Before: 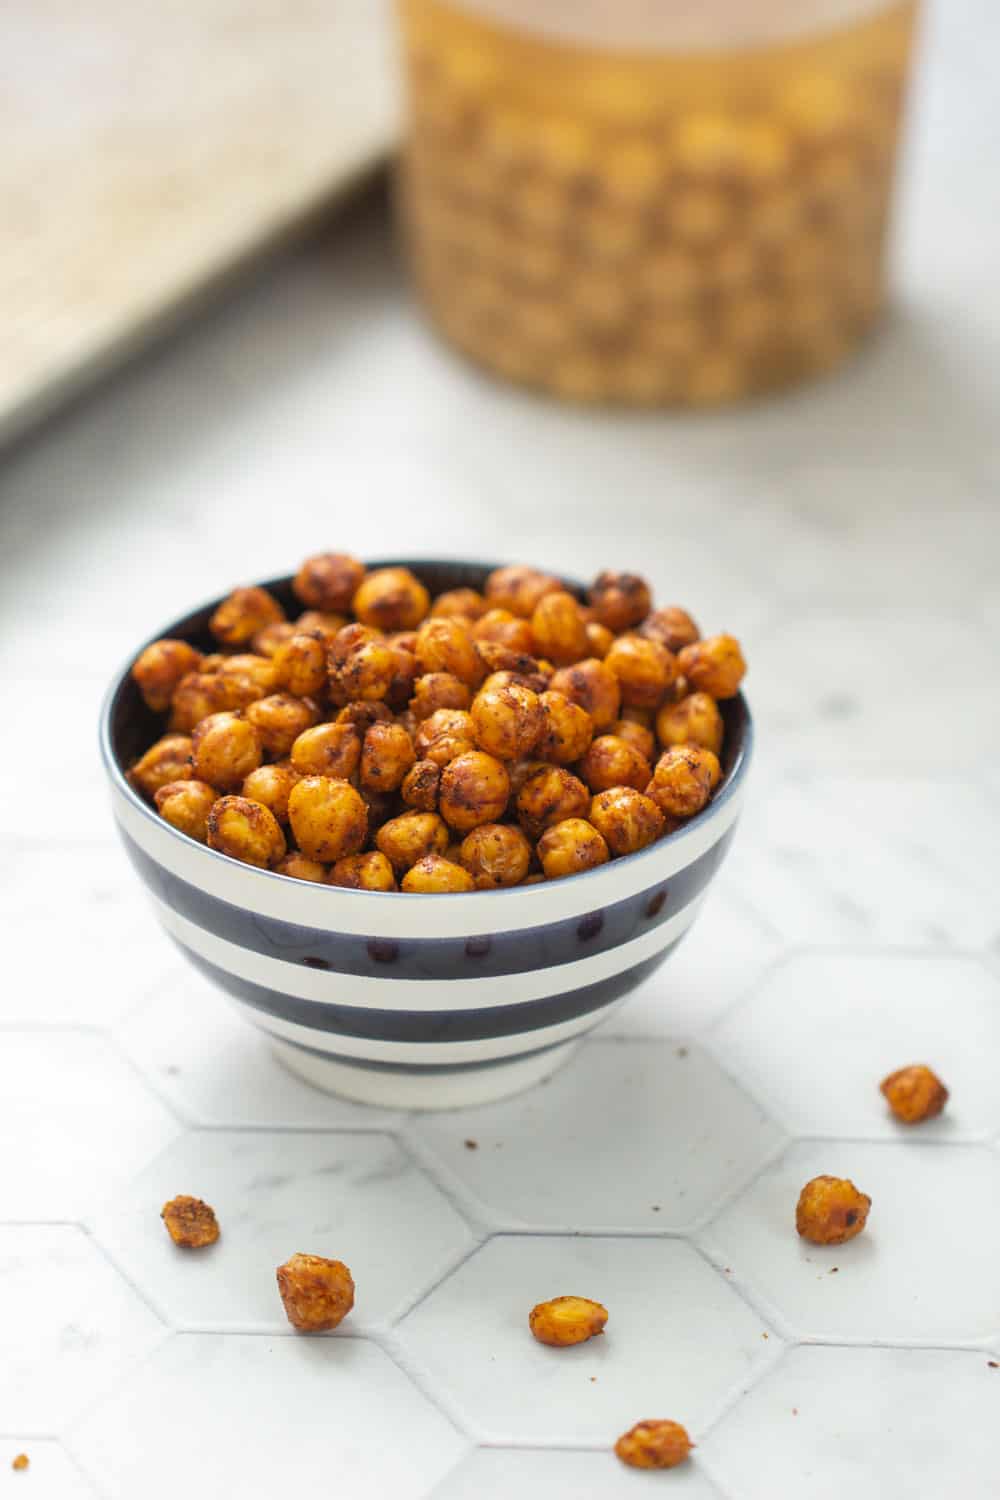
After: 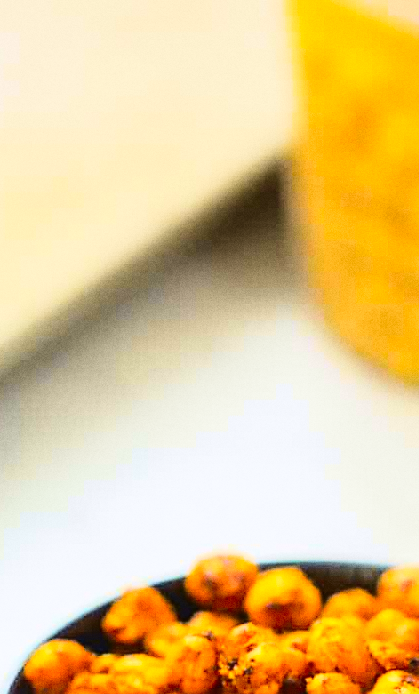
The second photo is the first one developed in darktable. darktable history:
crop and rotate: left 10.817%, top 0.062%, right 47.194%, bottom 53.626%
velvia: on, module defaults
sharpen: on, module defaults
tone curve: curves: ch0 [(0.003, 0.023) (0.071, 0.052) (0.249, 0.201) (0.466, 0.557) (0.625, 0.761) (0.783, 0.9) (0.994, 0.968)]; ch1 [(0, 0) (0.262, 0.227) (0.417, 0.386) (0.469, 0.467) (0.502, 0.498) (0.531, 0.521) (0.576, 0.586) (0.612, 0.634) (0.634, 0.68) (0.686, 0.728) (0.994, 0.987)]; ch2 [(0, 0) (0.262, 0.188) (0.385, 0.353) (0.427, 0.424) (0.495, 0.493) (0.518, 0.544) (0.55, 0.579) (0.595, 0.621) (0.644, 0.748) (1, 1)], color space Lab, independent channels, preserve colors none
grain: coarseness 7.08 ISO, strength 21.67%, mid-tones bias 59.58%
contrast brightness saturation: brightness 0.15
color balance: lift [1, 1.001, 0.999, 1.001], gamma [1, 1.004, 1.007, 0.993], gain [1, 0.991, 0.987, 1.013], contrast 10%, output saturation 120%
